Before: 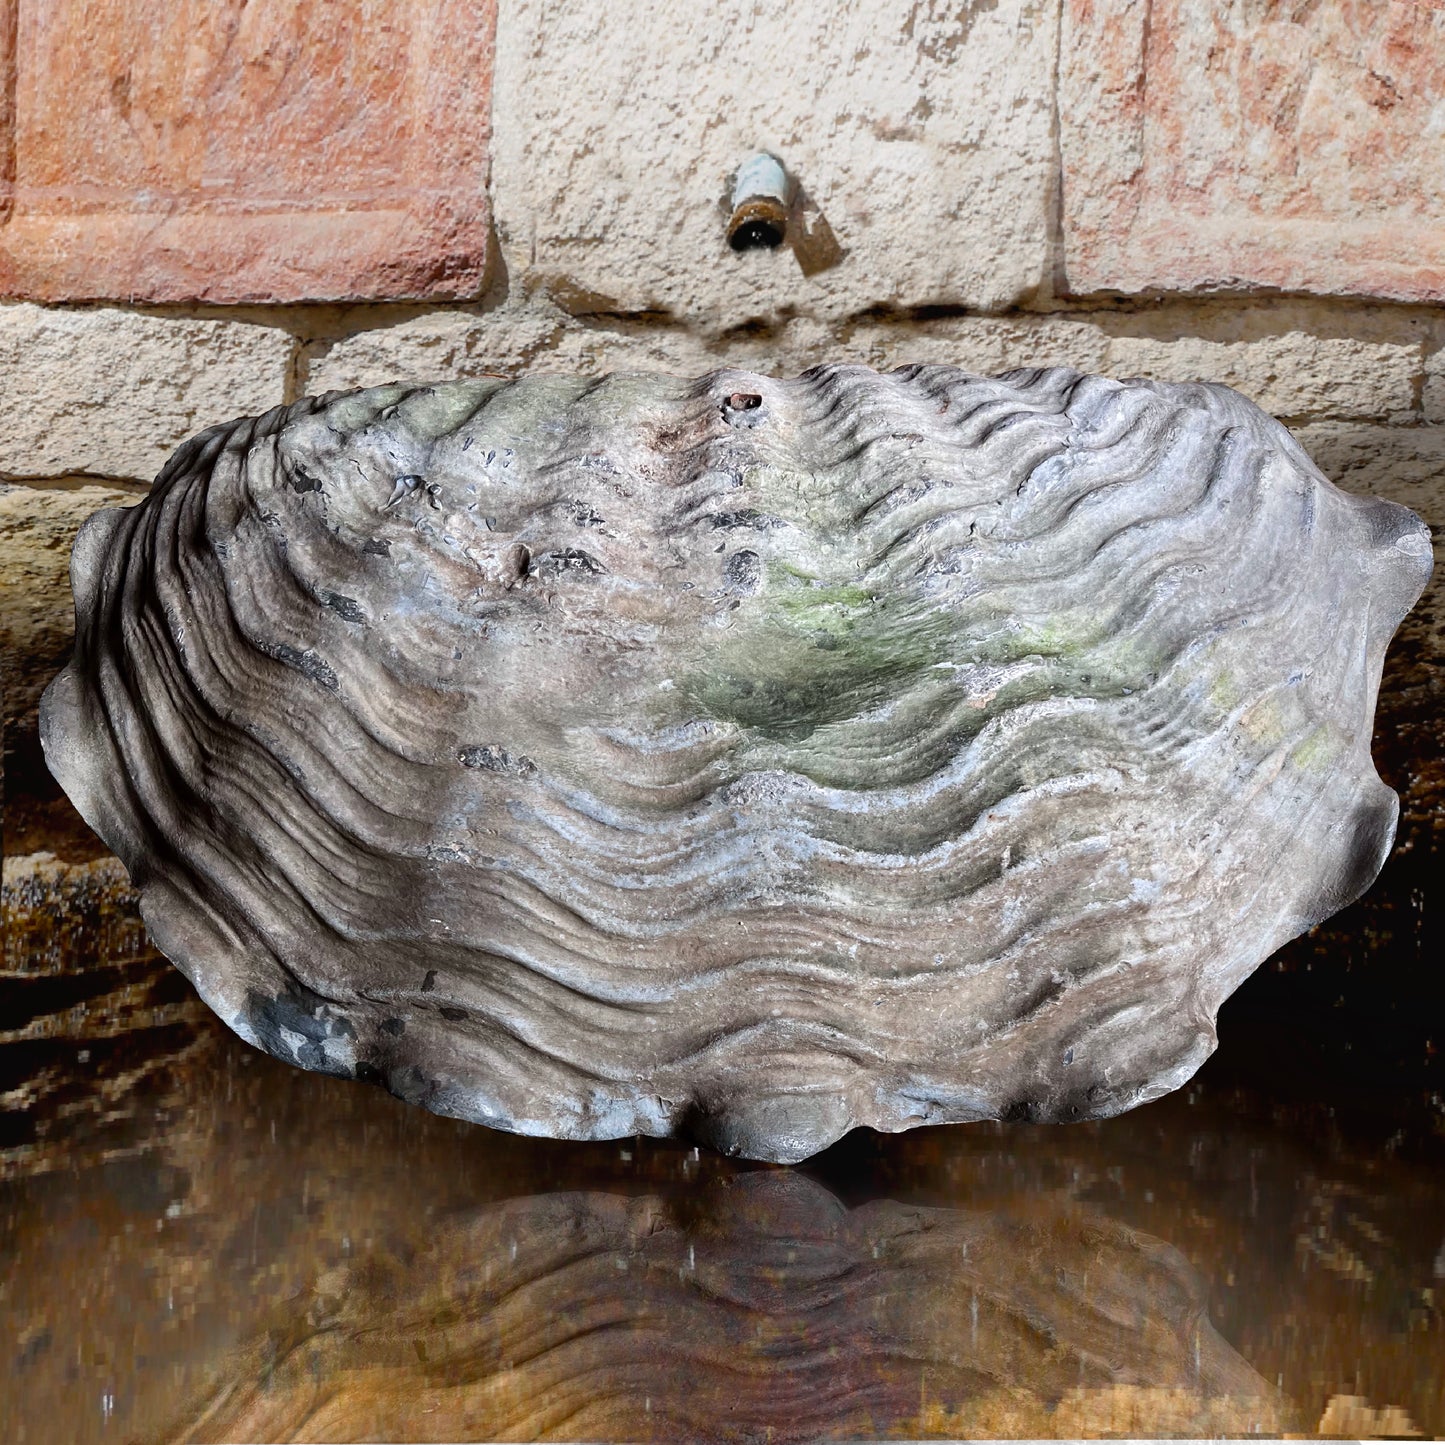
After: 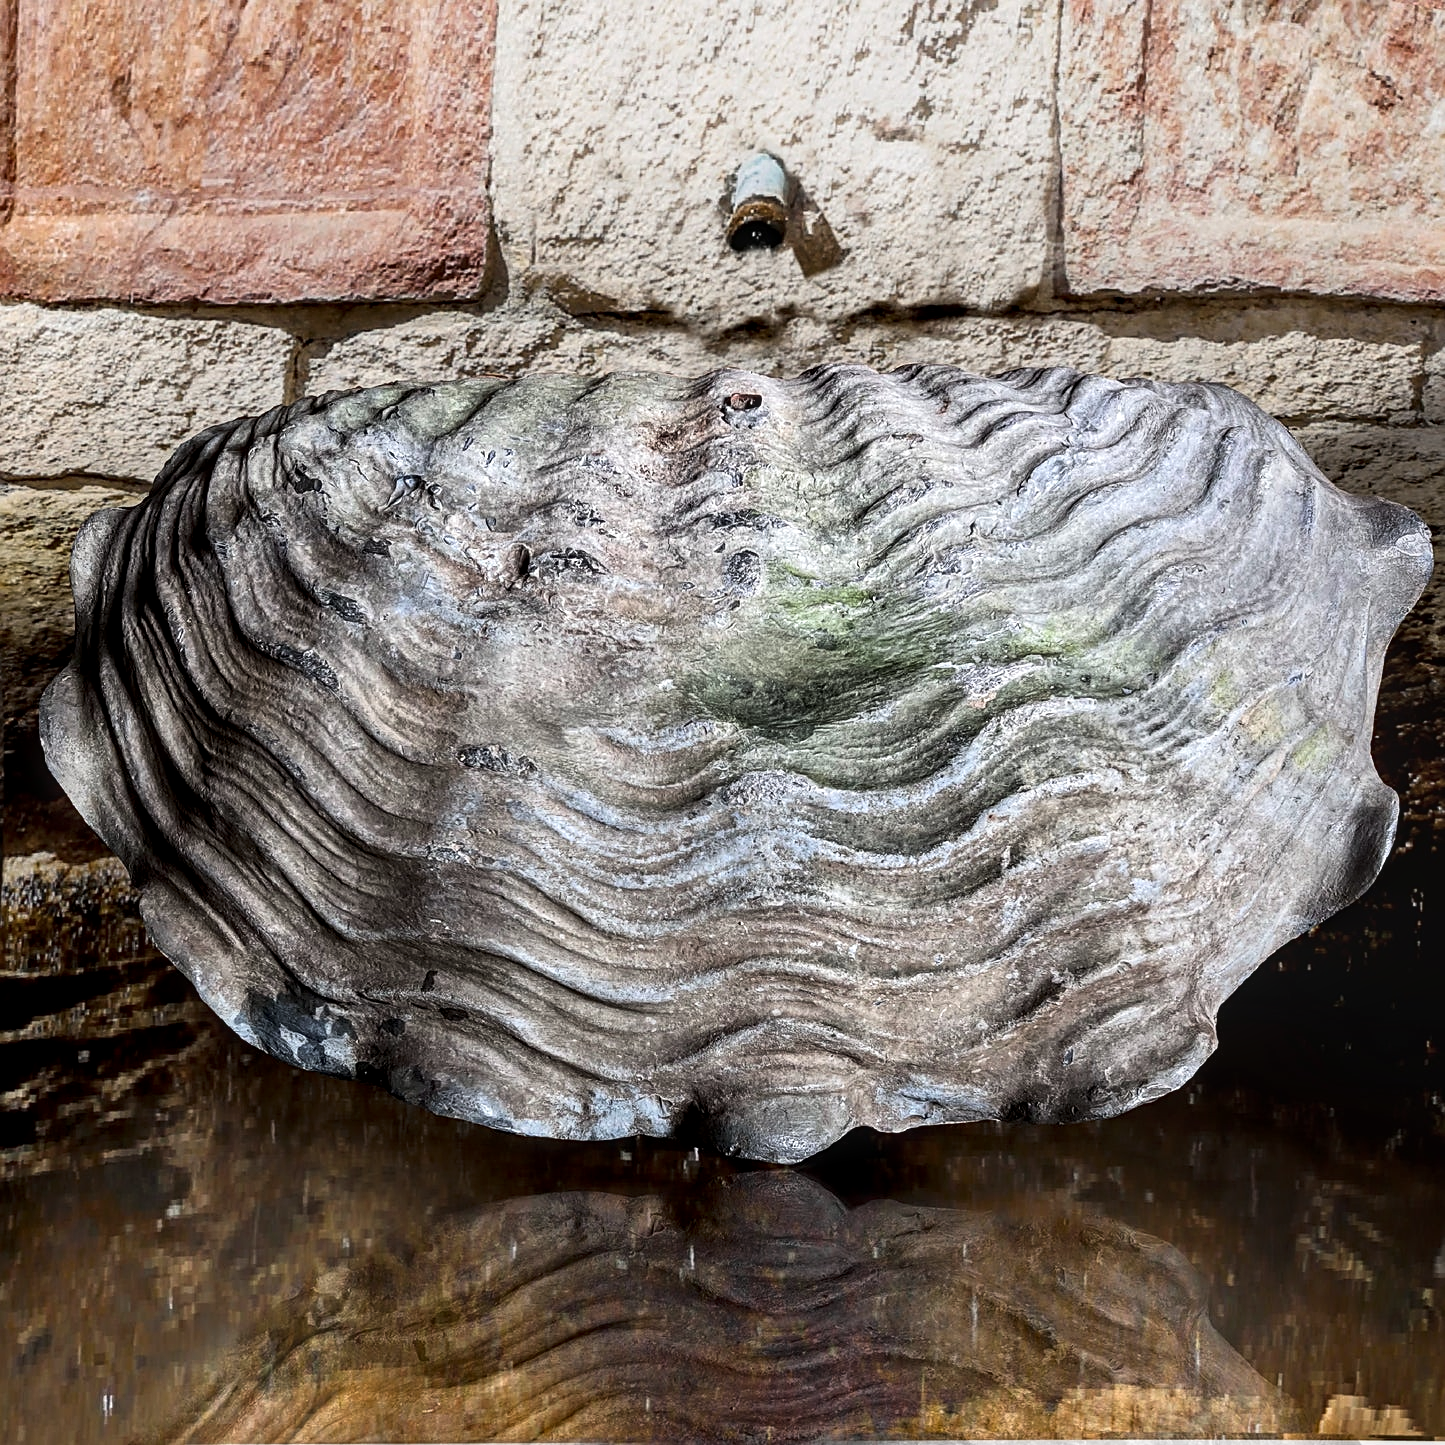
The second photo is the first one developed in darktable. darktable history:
tone curve: curves: ch0 [(0.016, 0.011) (0.204, 0.146) (0.515, 0.476) (0.78, 0.795) (1, 0.981)], color space Lab, linked channels, preserve colors none
sharpen: on, module defaults
local contrast: detail 130%
